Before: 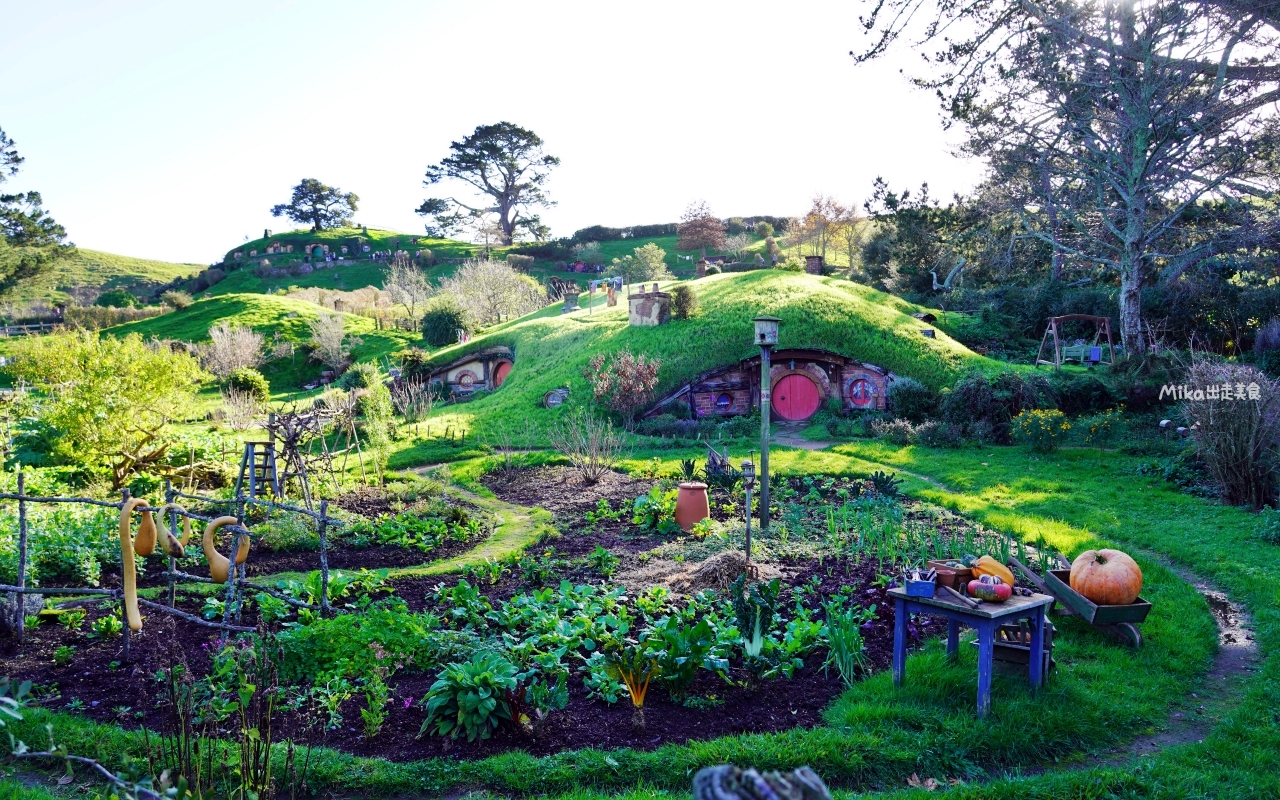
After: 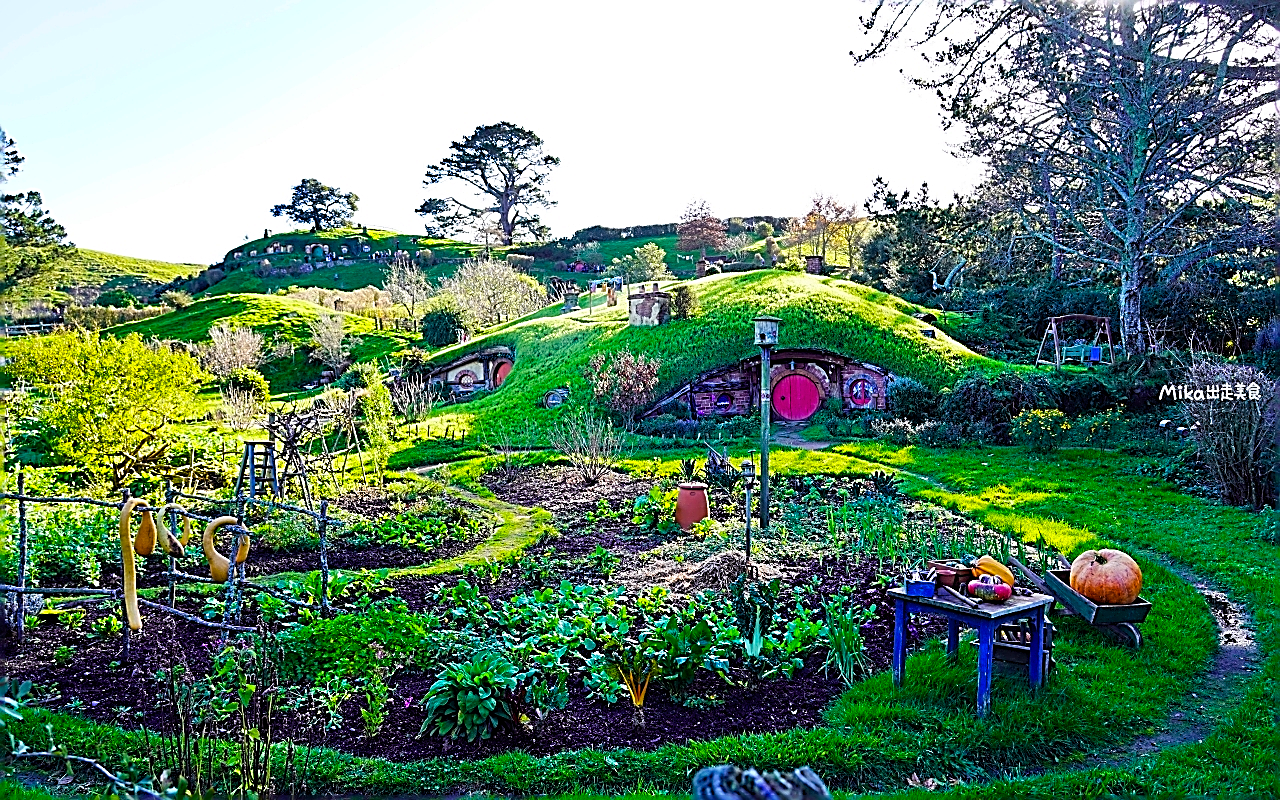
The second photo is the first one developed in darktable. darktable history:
color balance rgb: linear chroma grading › global chroma 15%, perceptual saturation grading › global saturation 30%
sharpen: amount 2
